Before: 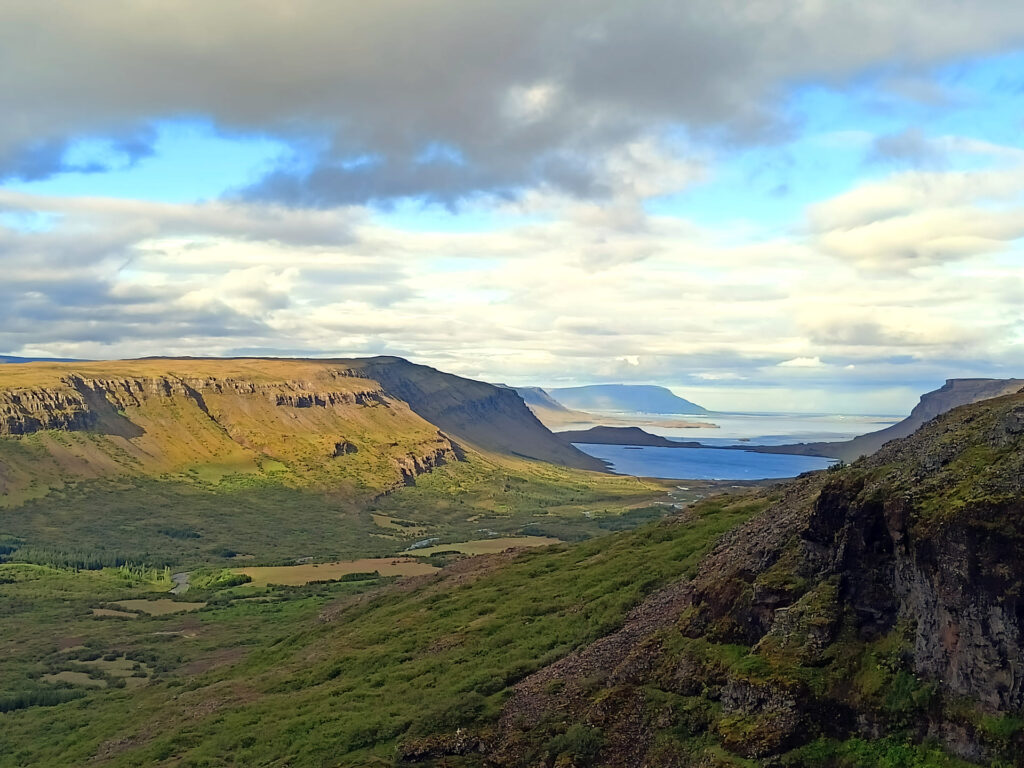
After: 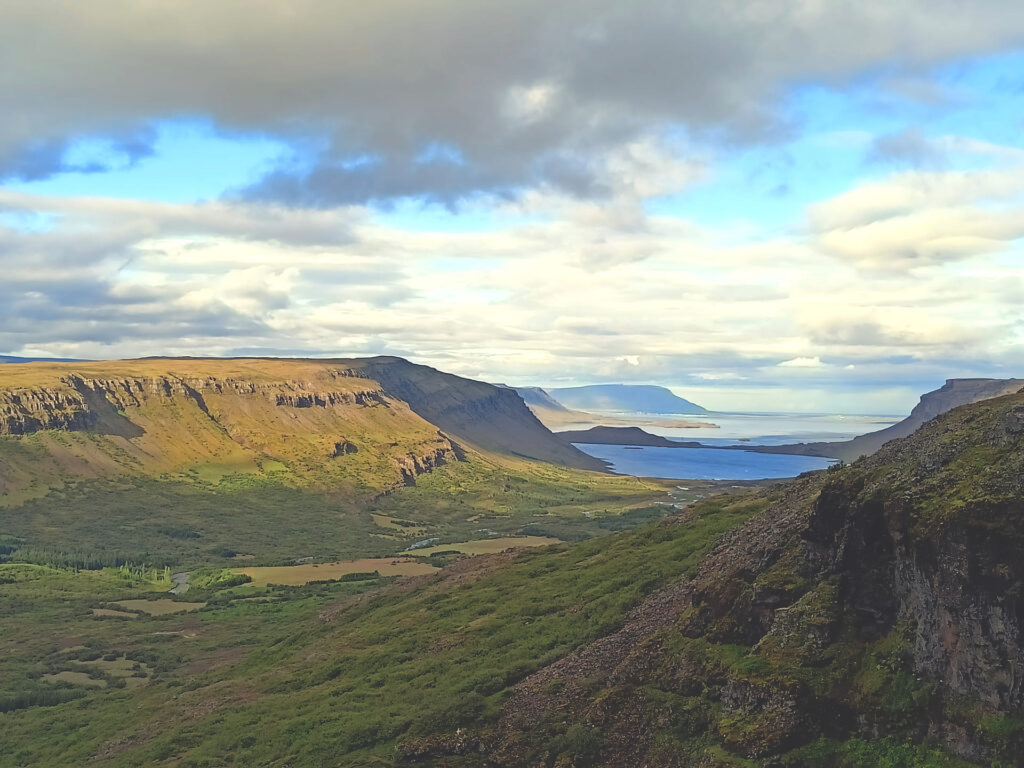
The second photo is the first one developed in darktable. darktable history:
exposure: black level correction -0.027, compensate exposure bias true, compensate highlight preservation false
